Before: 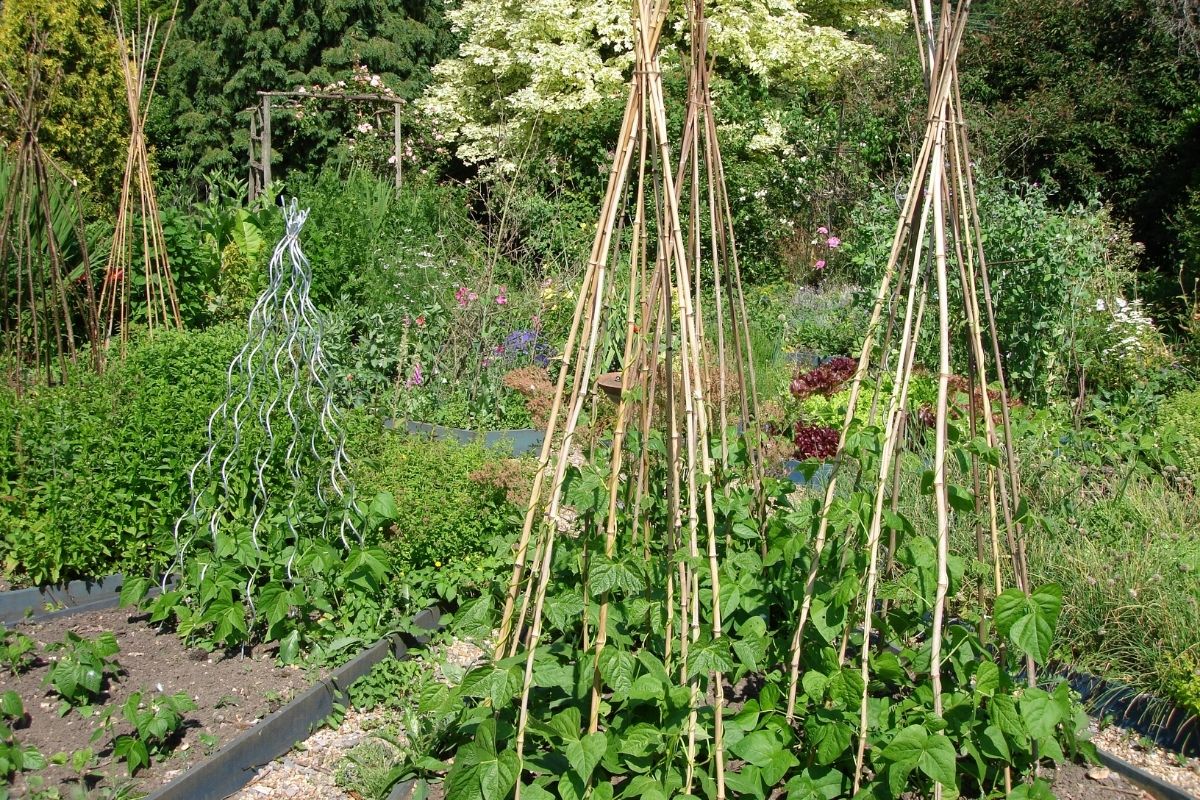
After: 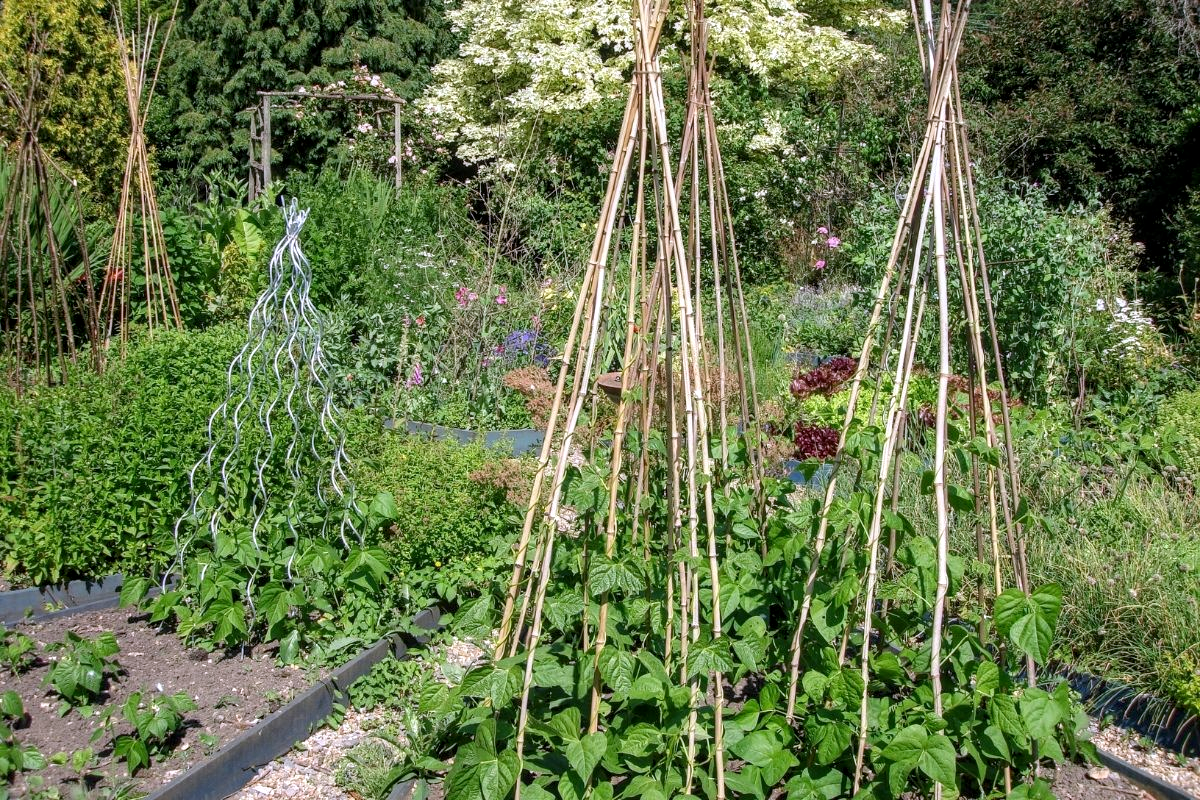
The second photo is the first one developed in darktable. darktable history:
white balance: red 1.004, blue 1.096
local contrast: highlights 25%, detail 130%
